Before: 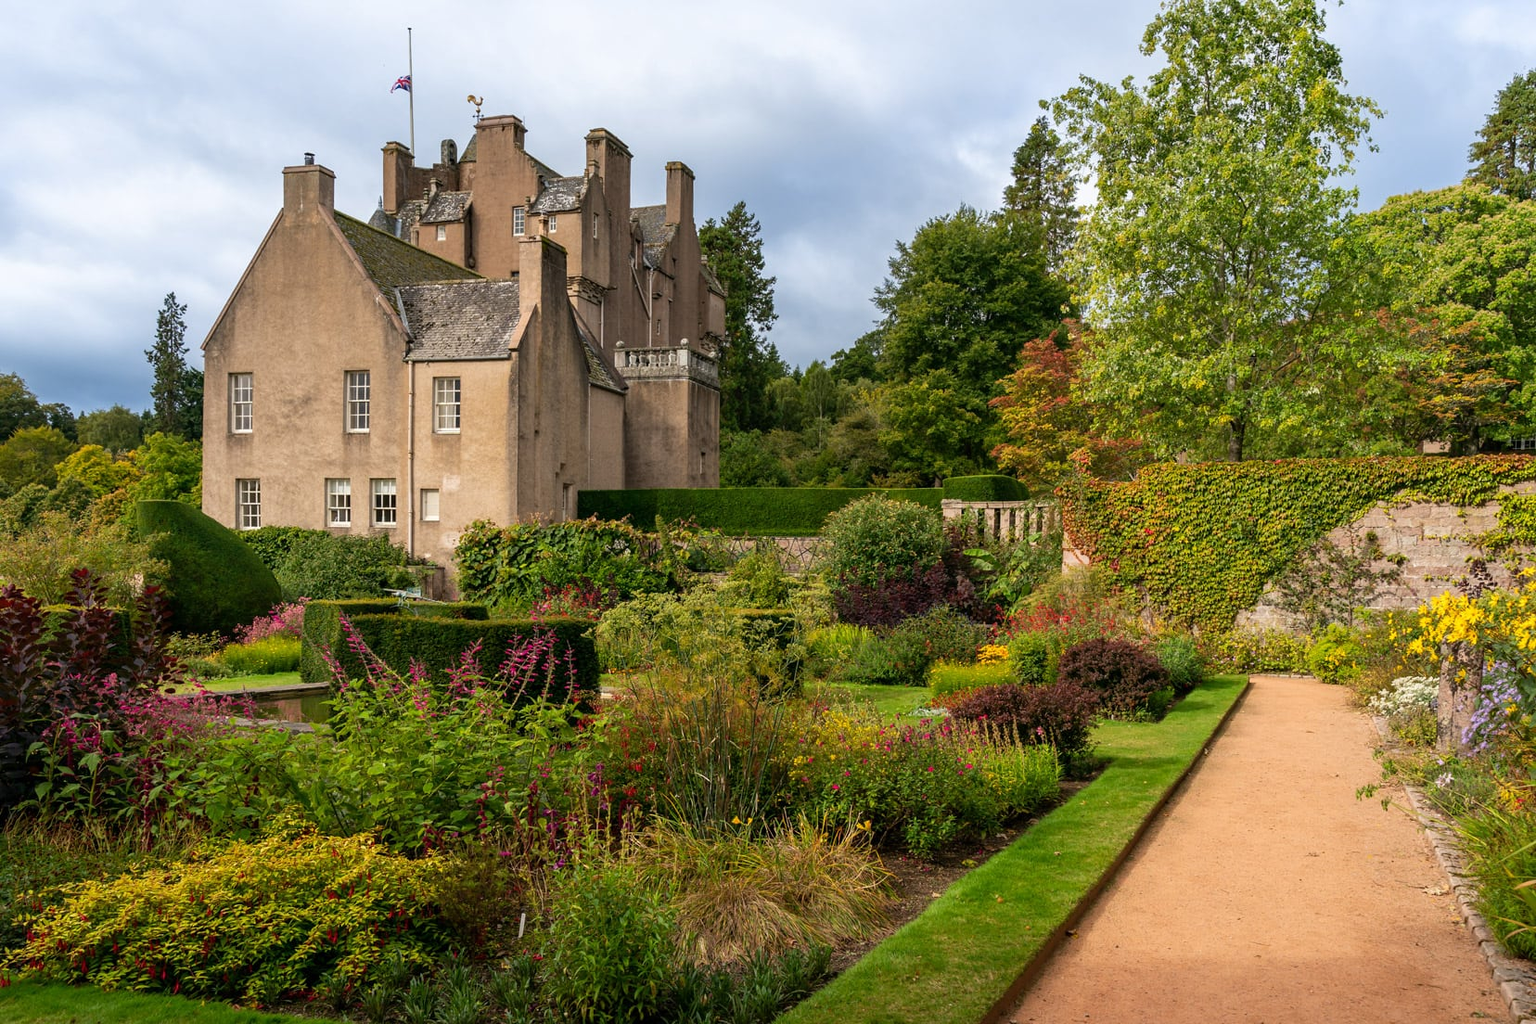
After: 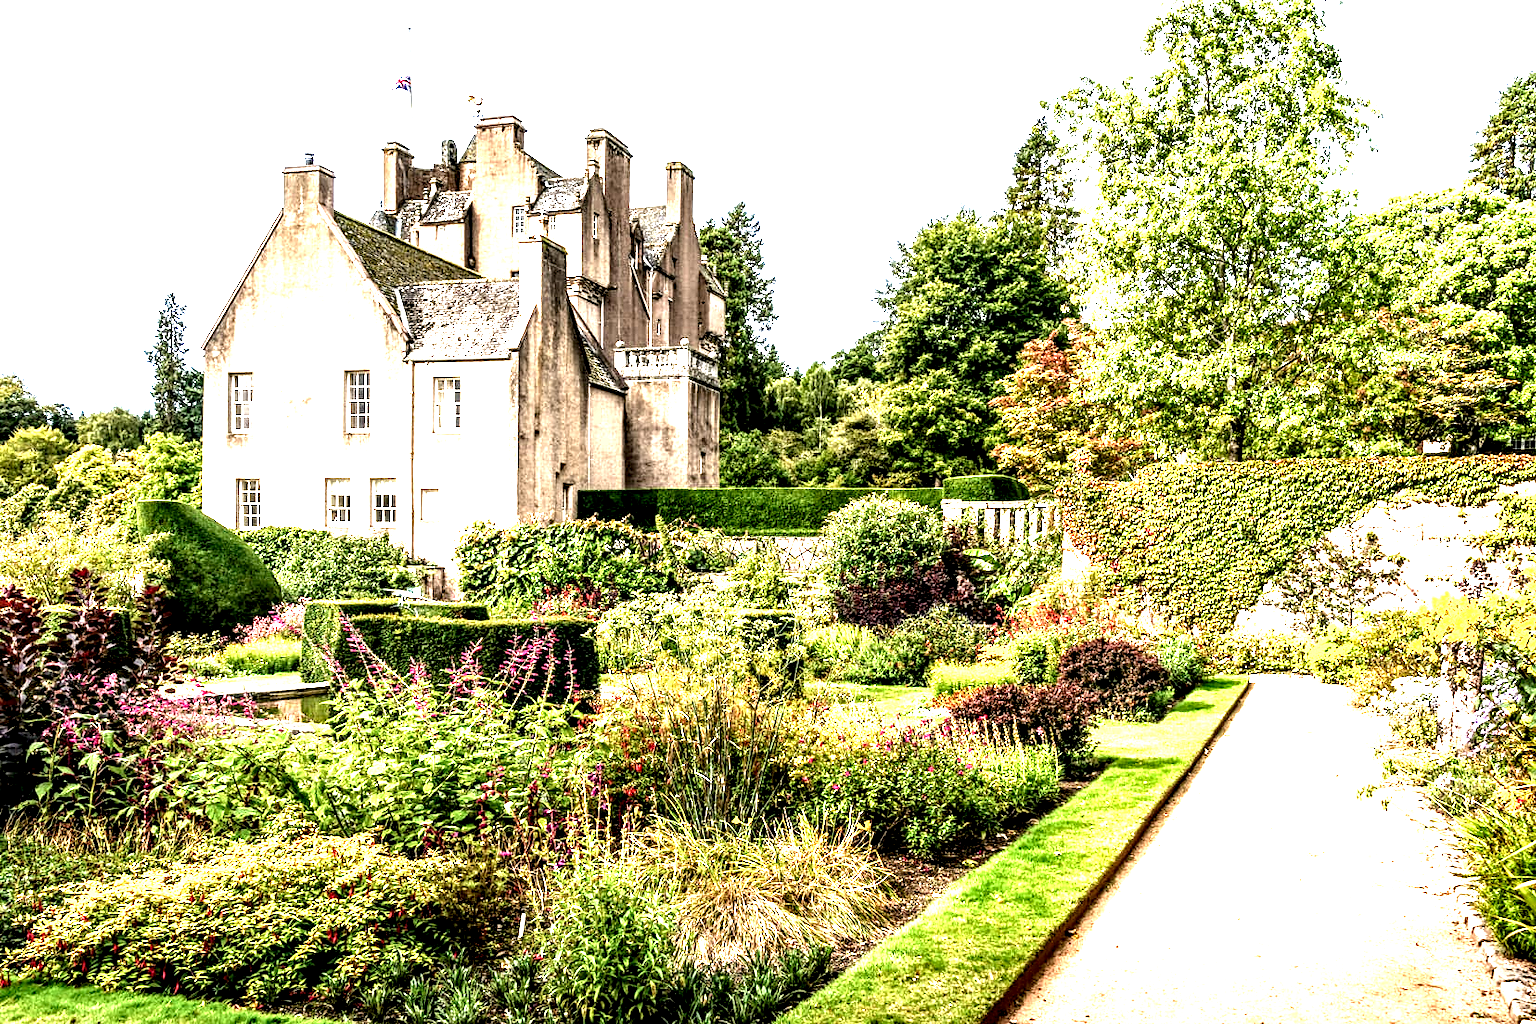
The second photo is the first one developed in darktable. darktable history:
local contrast: highlights 113%, shadows 45%, detail 294%
exposure: exposure 1.999 EV, compensate highlight preservation false
